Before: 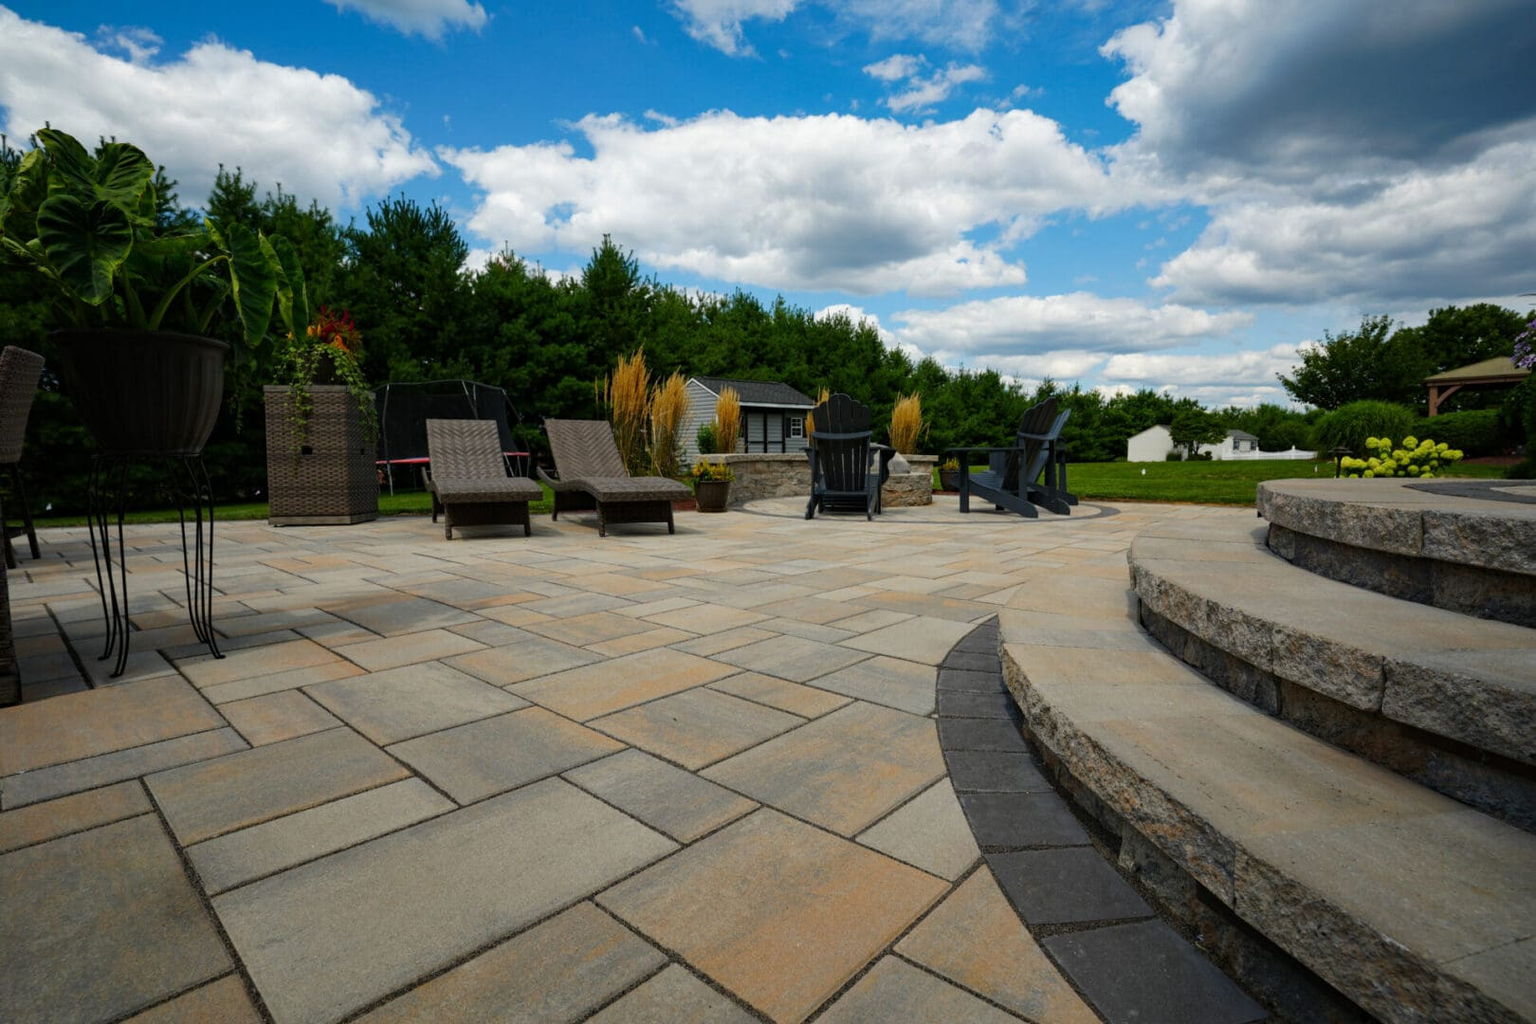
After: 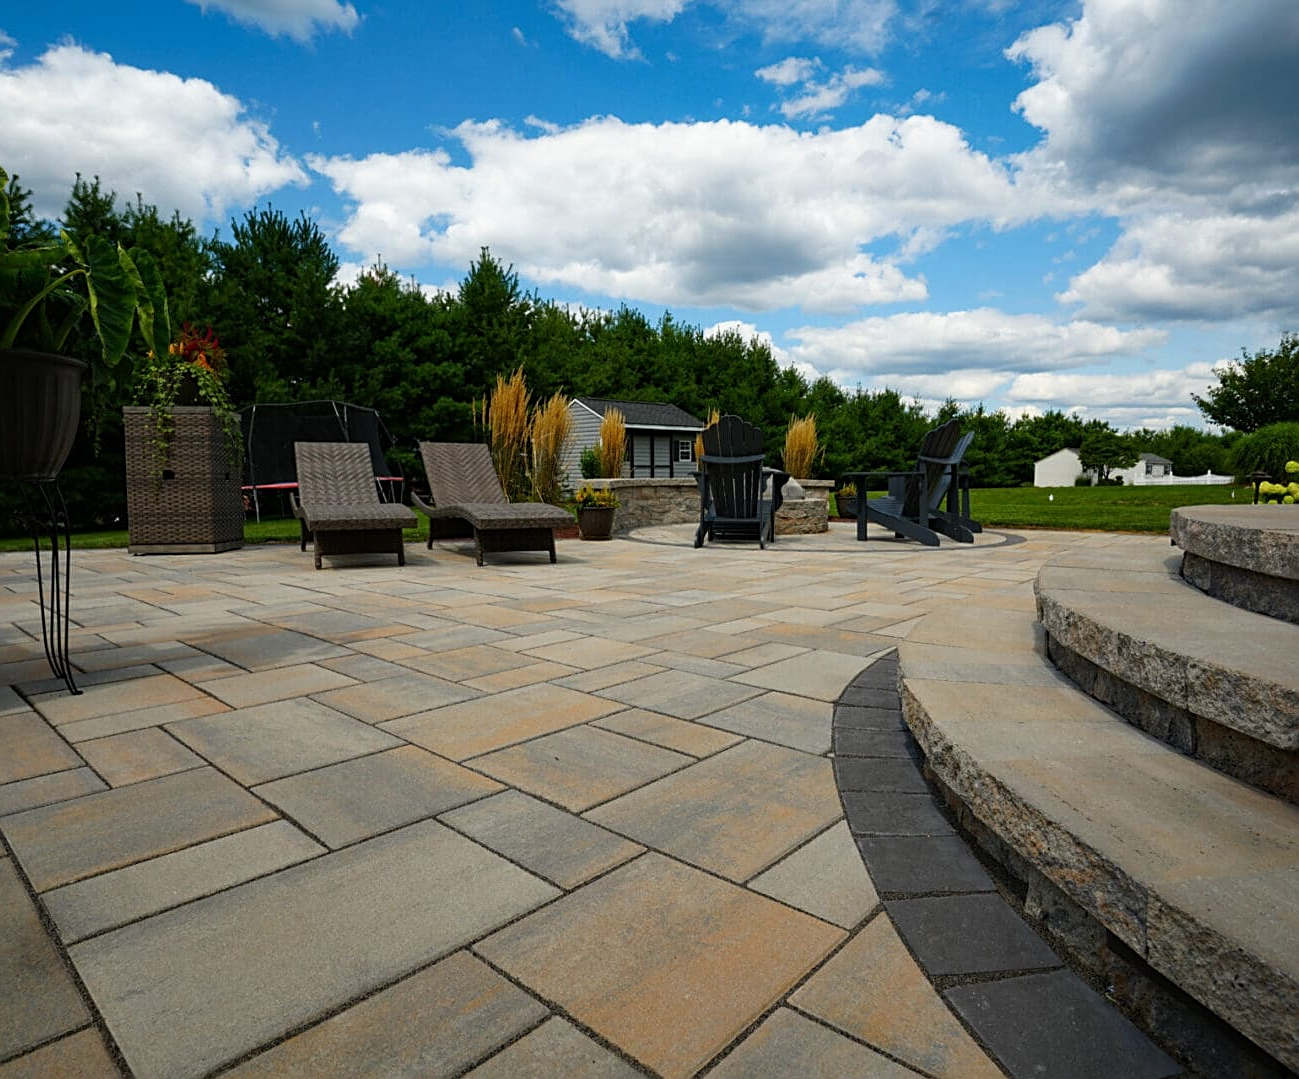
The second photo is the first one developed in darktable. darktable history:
shadows and highlights: shadows 0, highlights 40
sharpen: on, module defaults
crop and rotate: left 9.597%, right 10.195%
